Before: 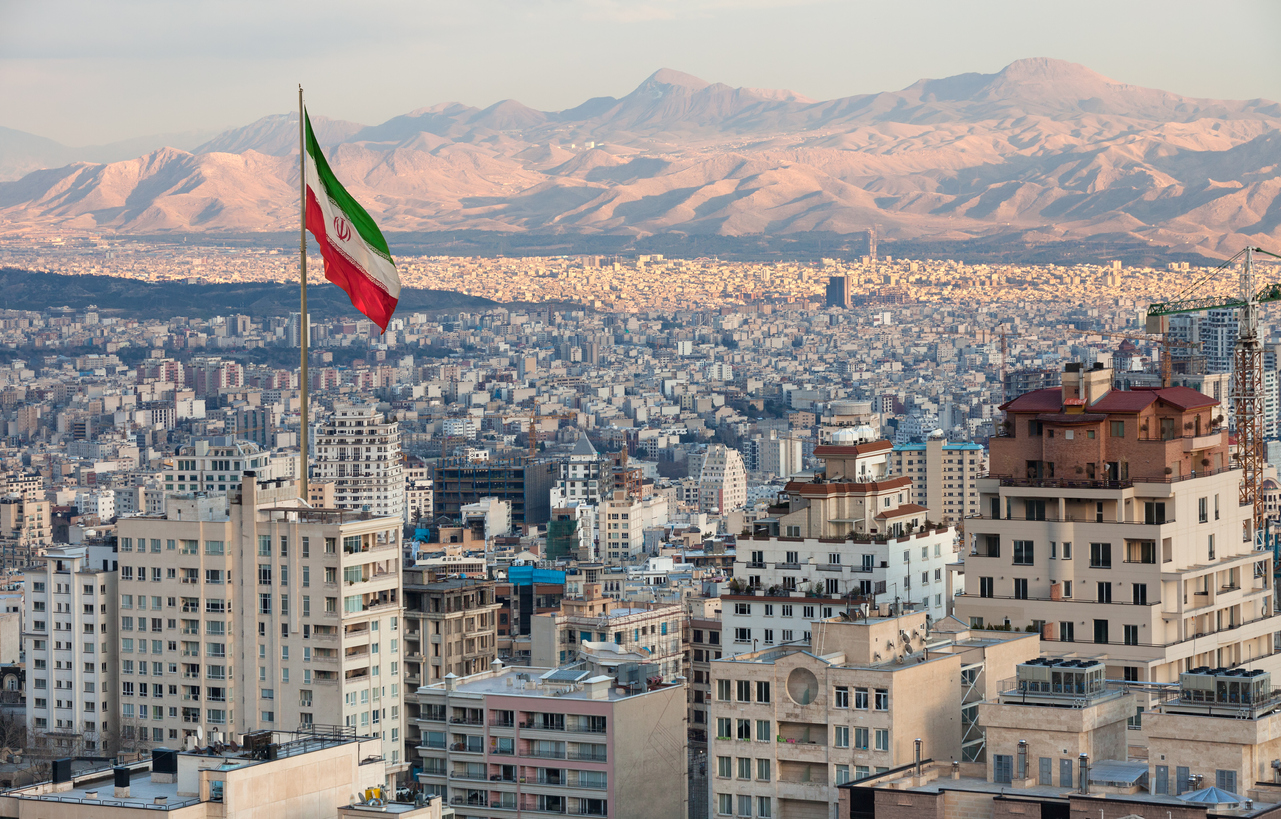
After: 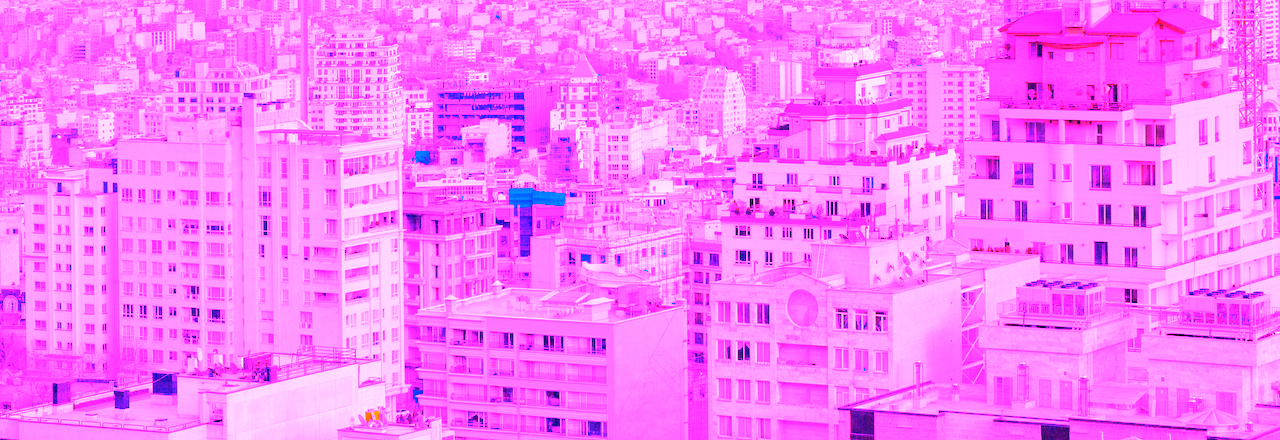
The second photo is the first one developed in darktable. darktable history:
crop and rotate: top 46.237%
tone equalizer: on, module defaults
white balance: red 8, blue 8
